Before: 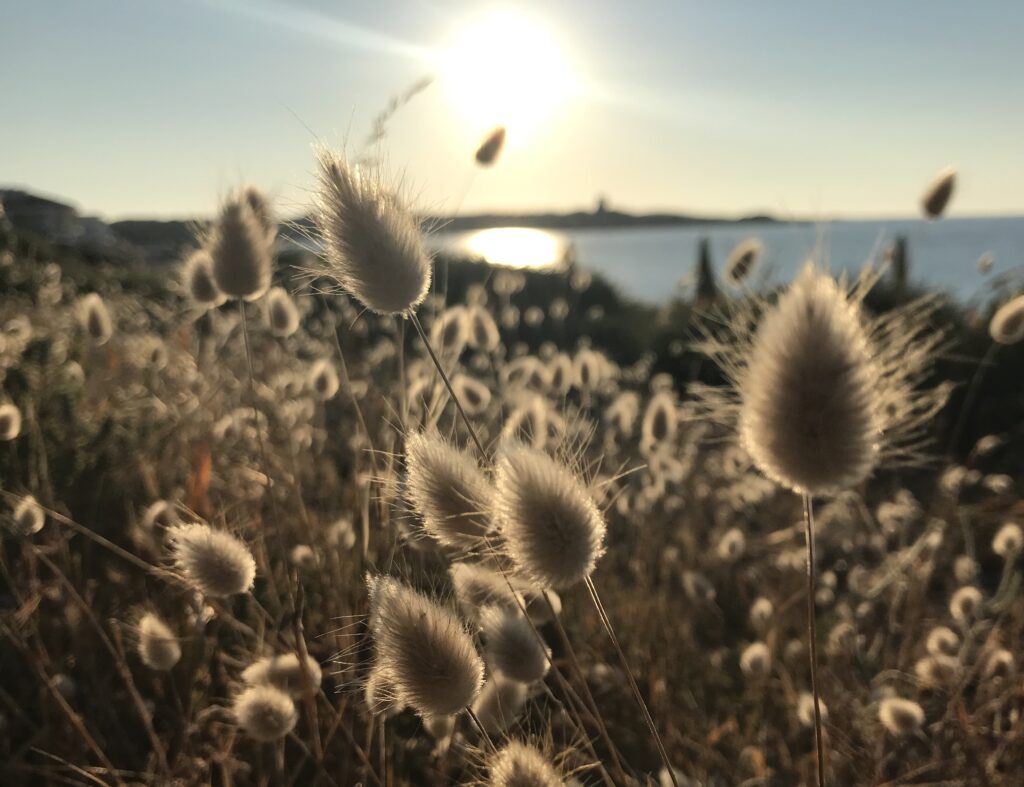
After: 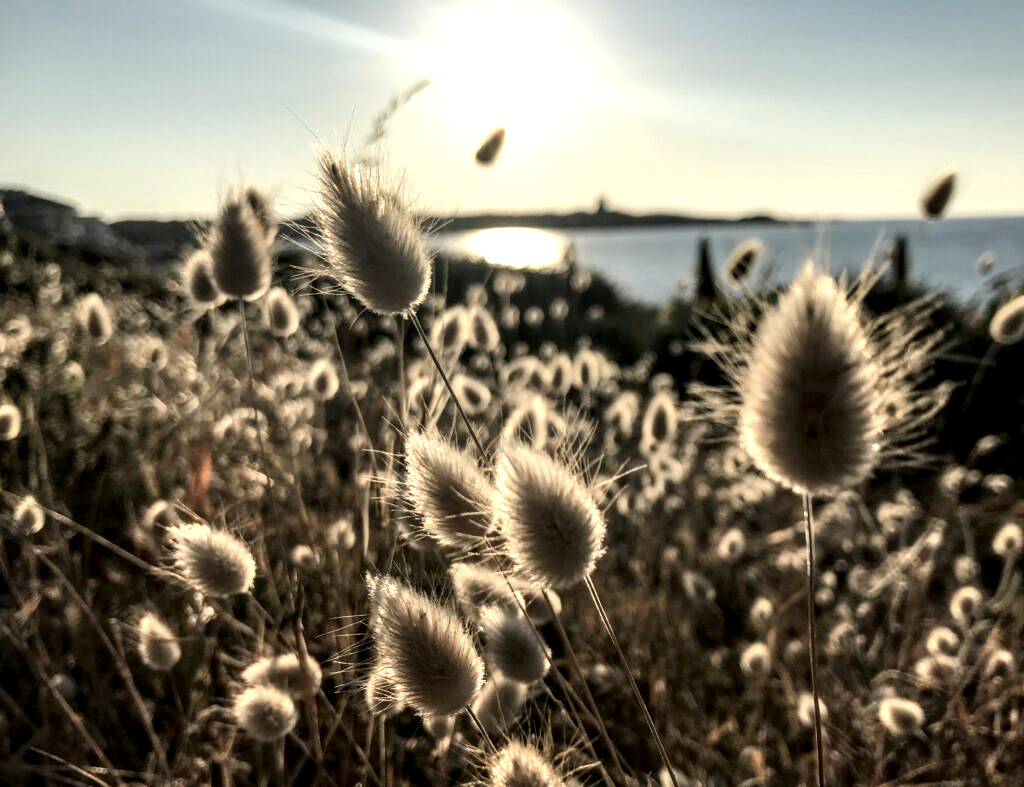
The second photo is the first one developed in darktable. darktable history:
local contrast: highlights 18%, detail 186%
contrast brightness saturation: contrast 0.153, brightness 0.052
